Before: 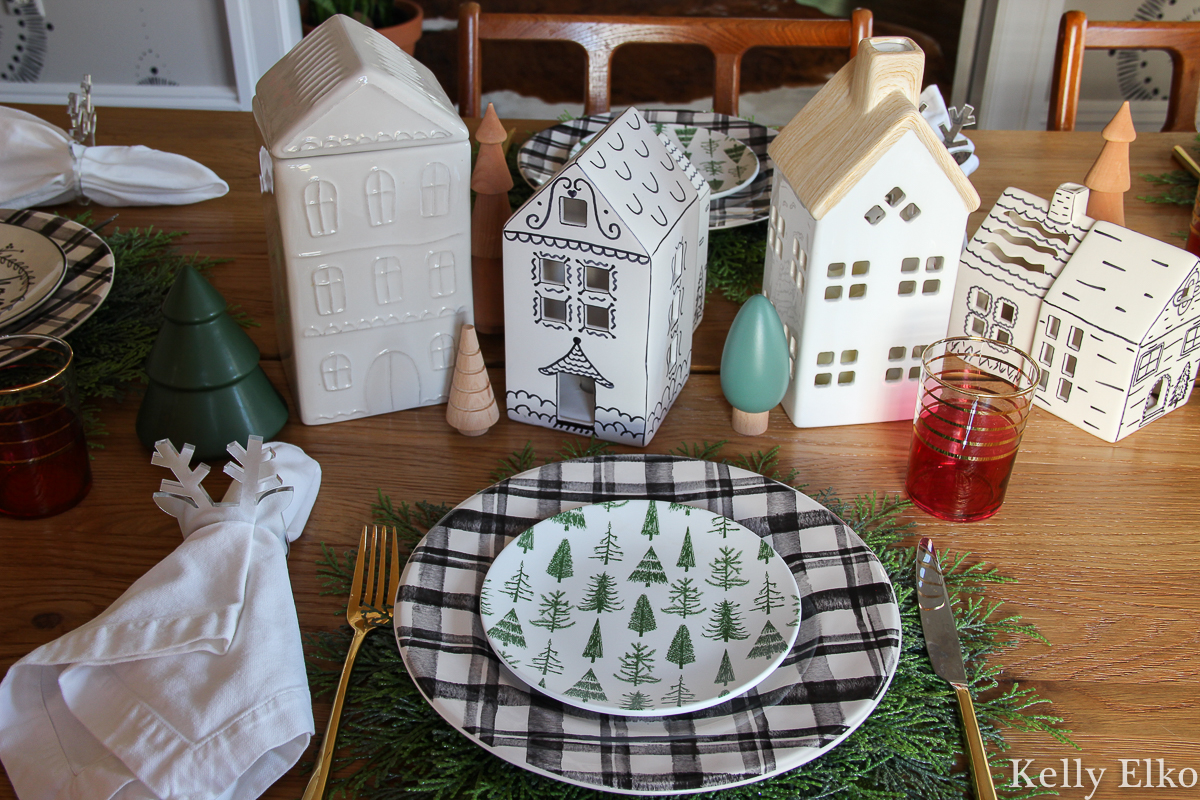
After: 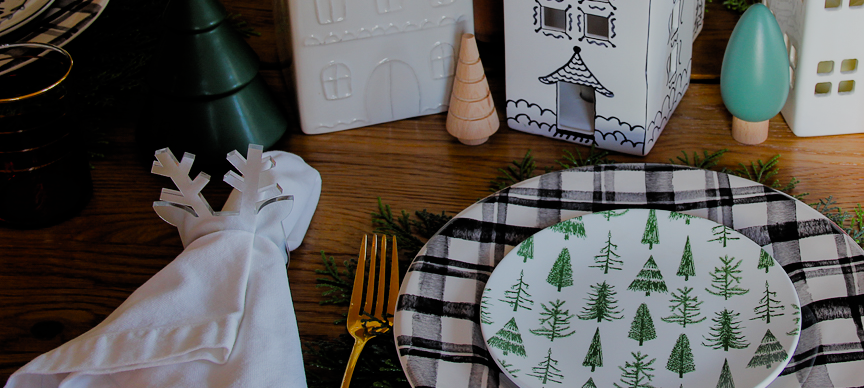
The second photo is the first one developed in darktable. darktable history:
crop: top 36.498%, right 27.964%, bottom 14.995%
filmic rgb: black relative exposure -4.4 EV, white relative exposure 5 EV, threshold 3 EV, hardness 2.23, latitude 40.06%, contrast 1.15, highlights saturation mix 10%, shadows ↔ highlights balance 1.04%, preserve chrominance RGB euclidean norm (legacy), color science v4 (2020), enable highlight reconstruction true
